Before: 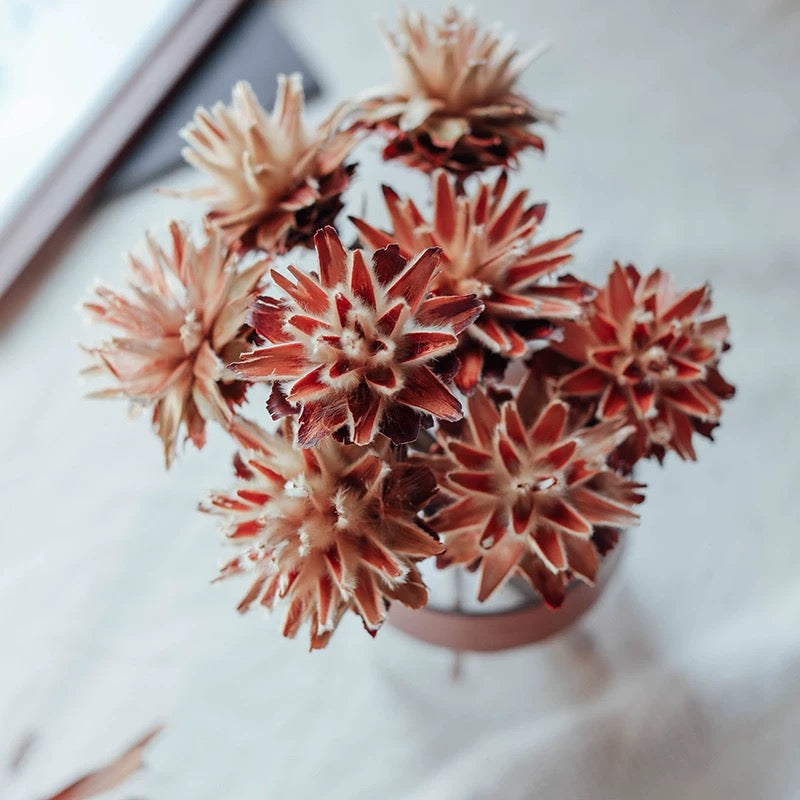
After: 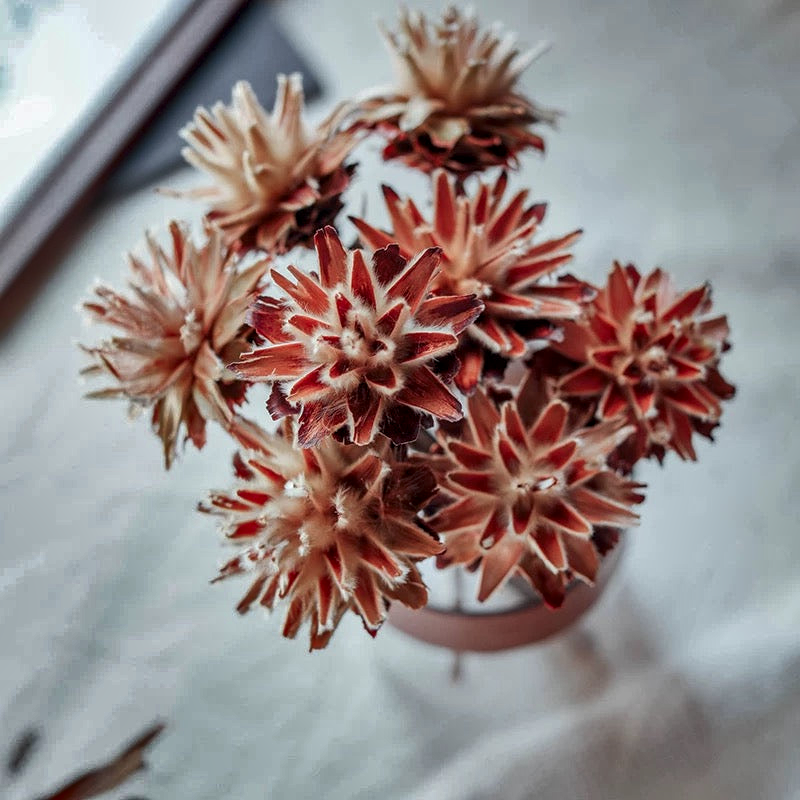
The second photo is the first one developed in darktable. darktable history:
shadows and highlights: shadows 24.5, highlights -78.15, soften with gaussian
local contrast: on, module defaults
